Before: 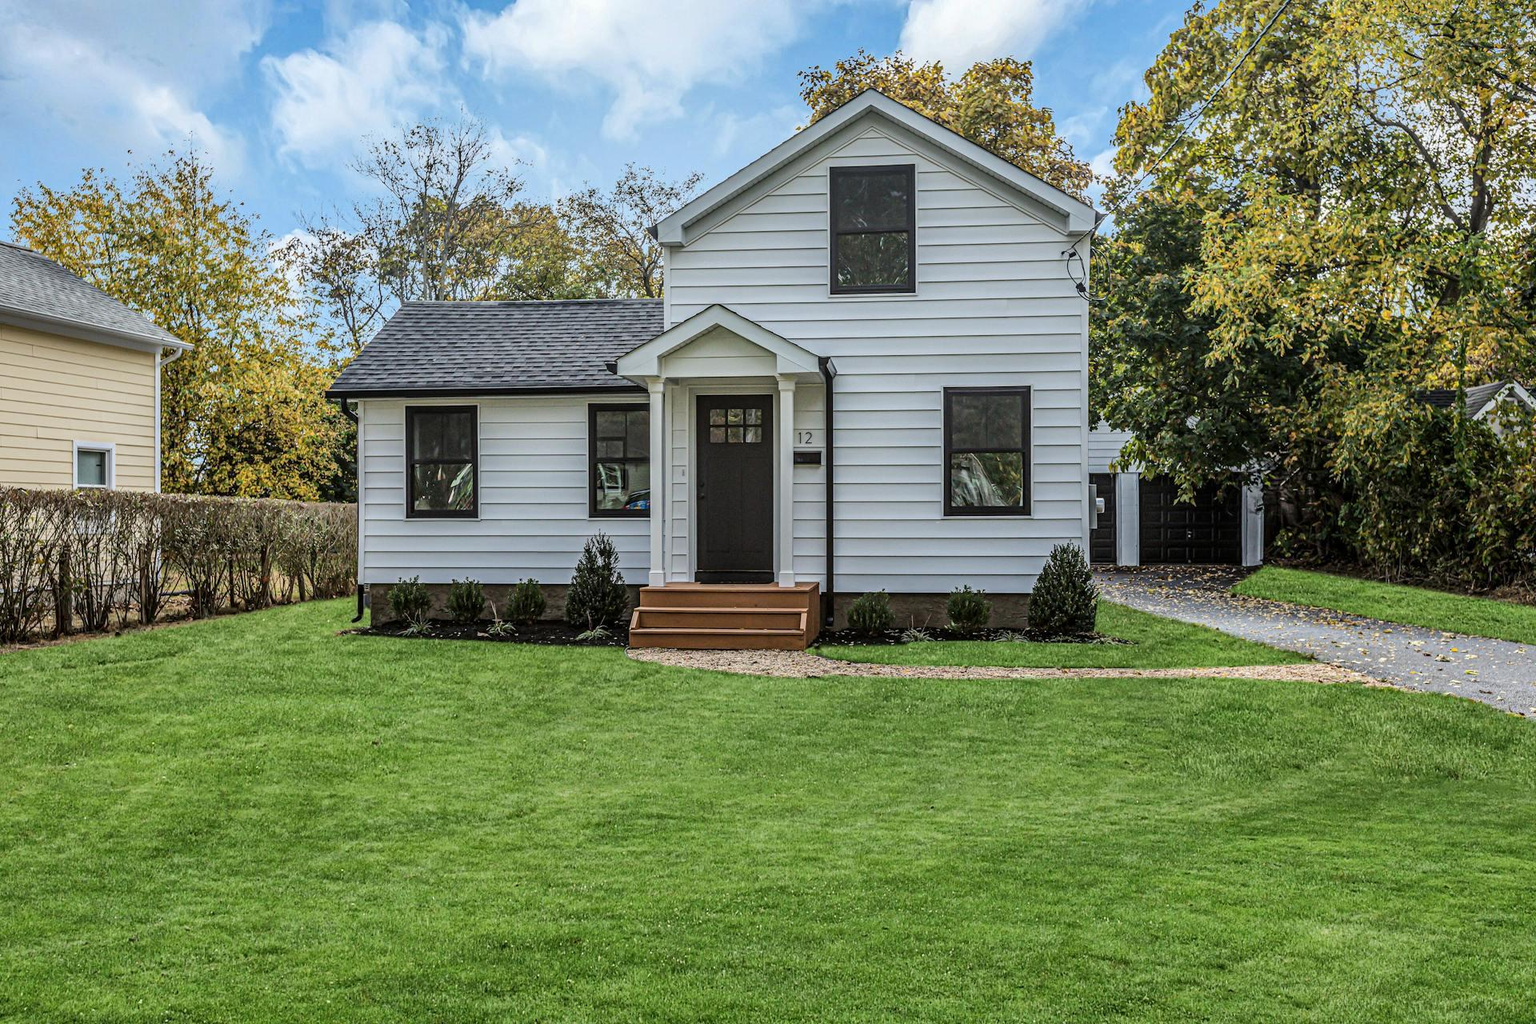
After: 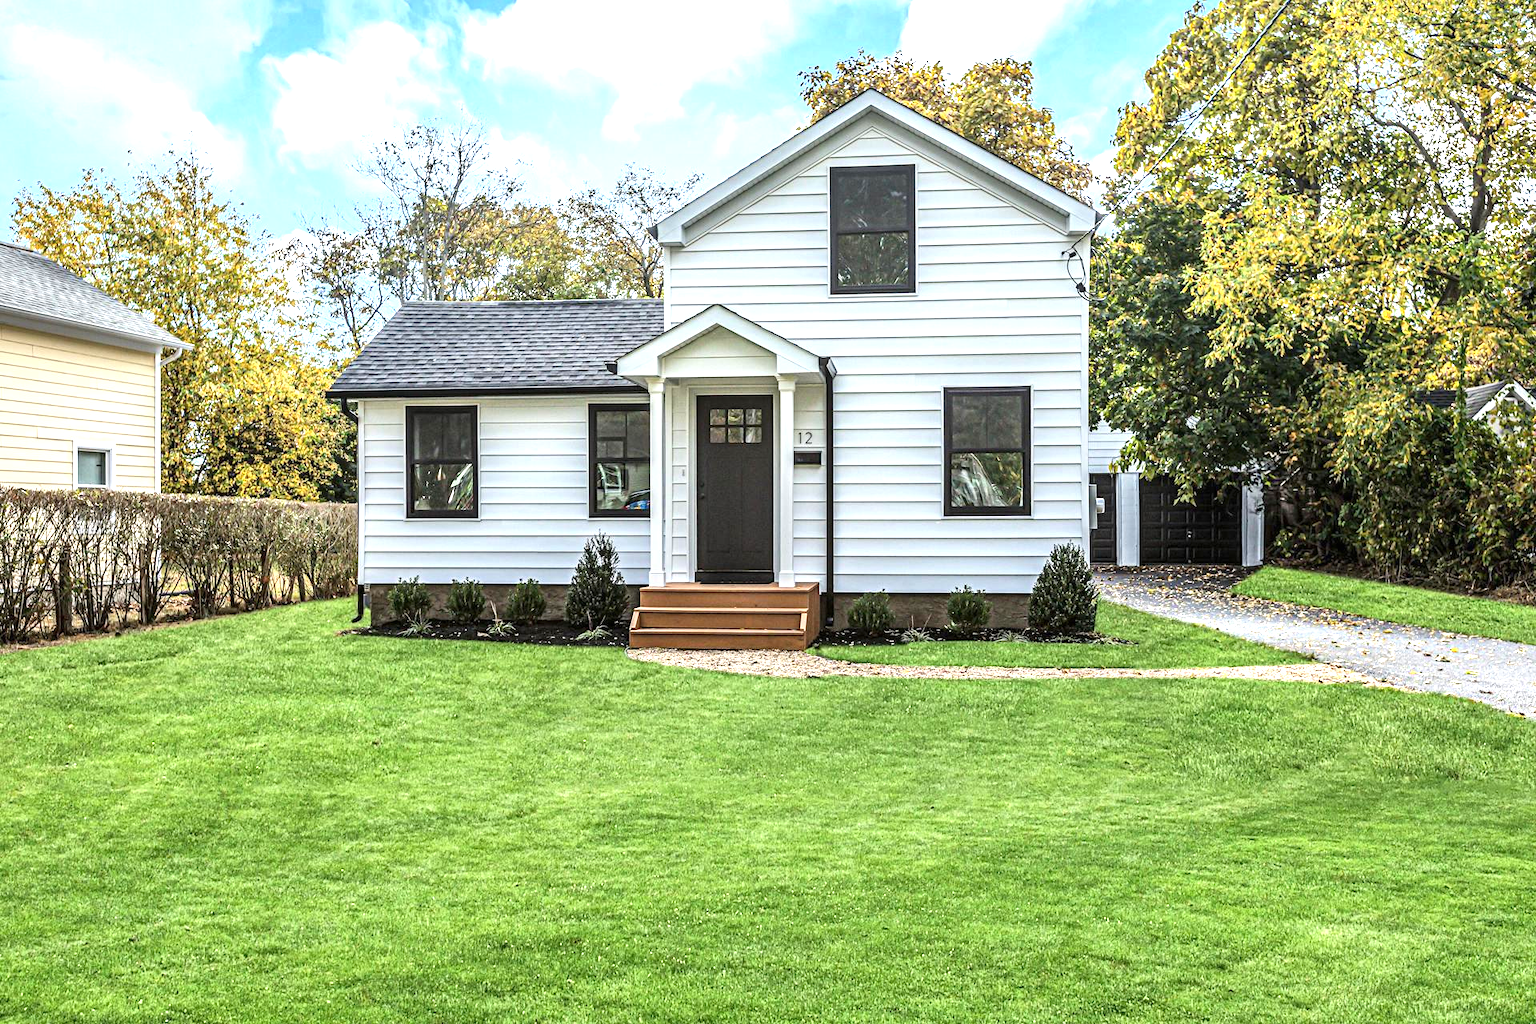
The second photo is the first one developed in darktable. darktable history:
exposure: black level correction 0, exposure 1.122 EV, compensate highlight preservation false
